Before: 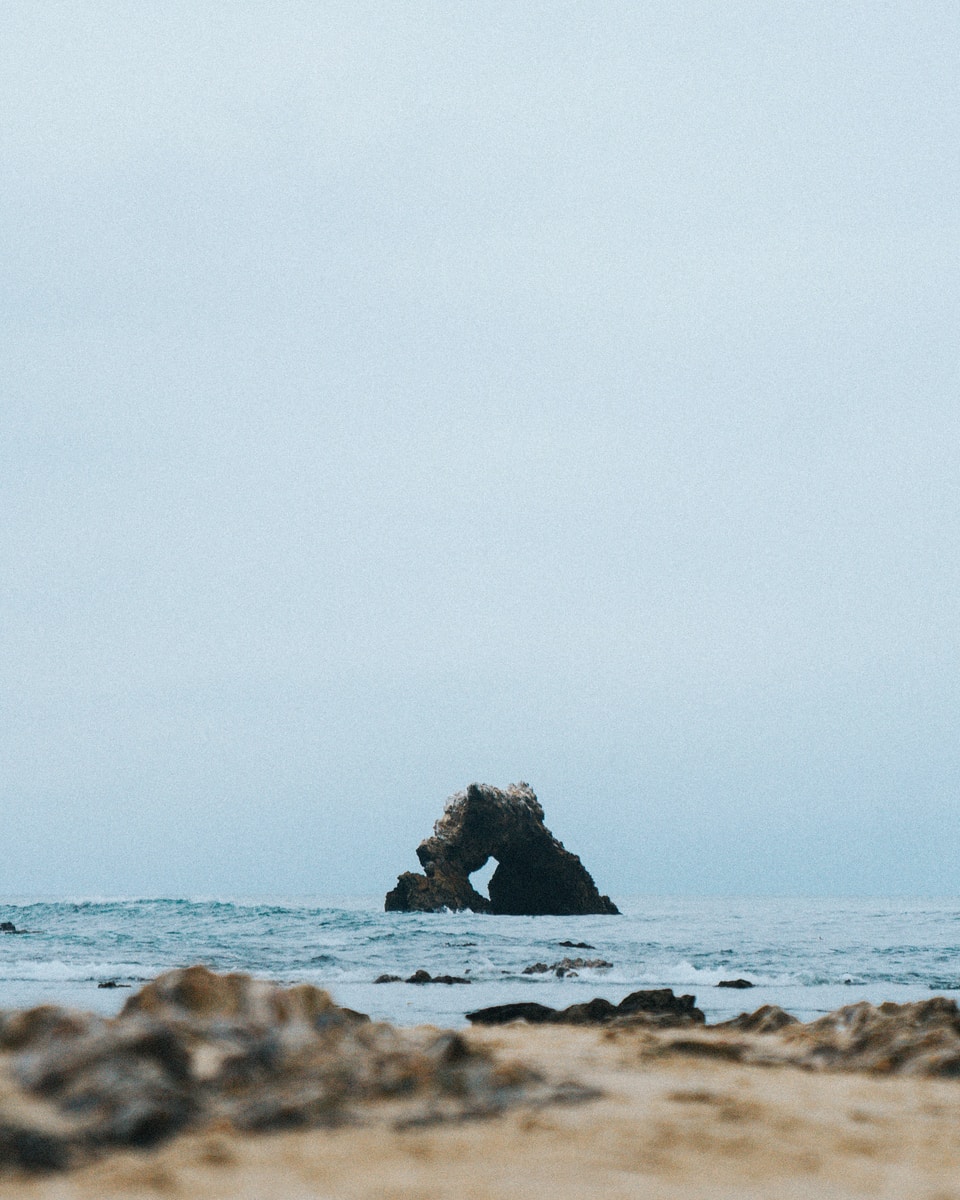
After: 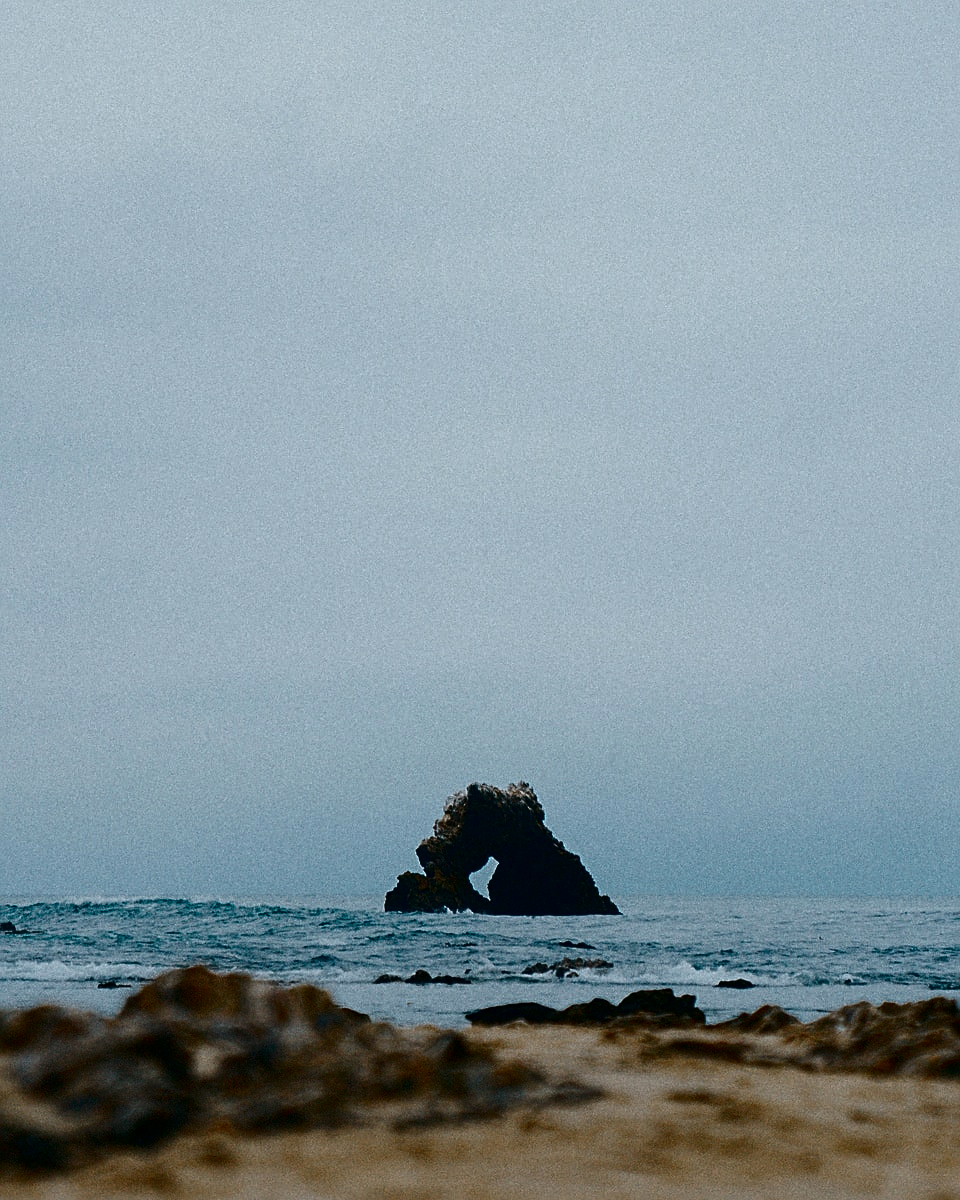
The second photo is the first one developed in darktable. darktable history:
contrast brightness saturation: contrast 0.09, brightness -0.59, saturation 0.17
exposure: exposure -0.072 EV, compensate highlight preservation false
sharpen: on, module defaults
tone equalizer: on, module defaults
